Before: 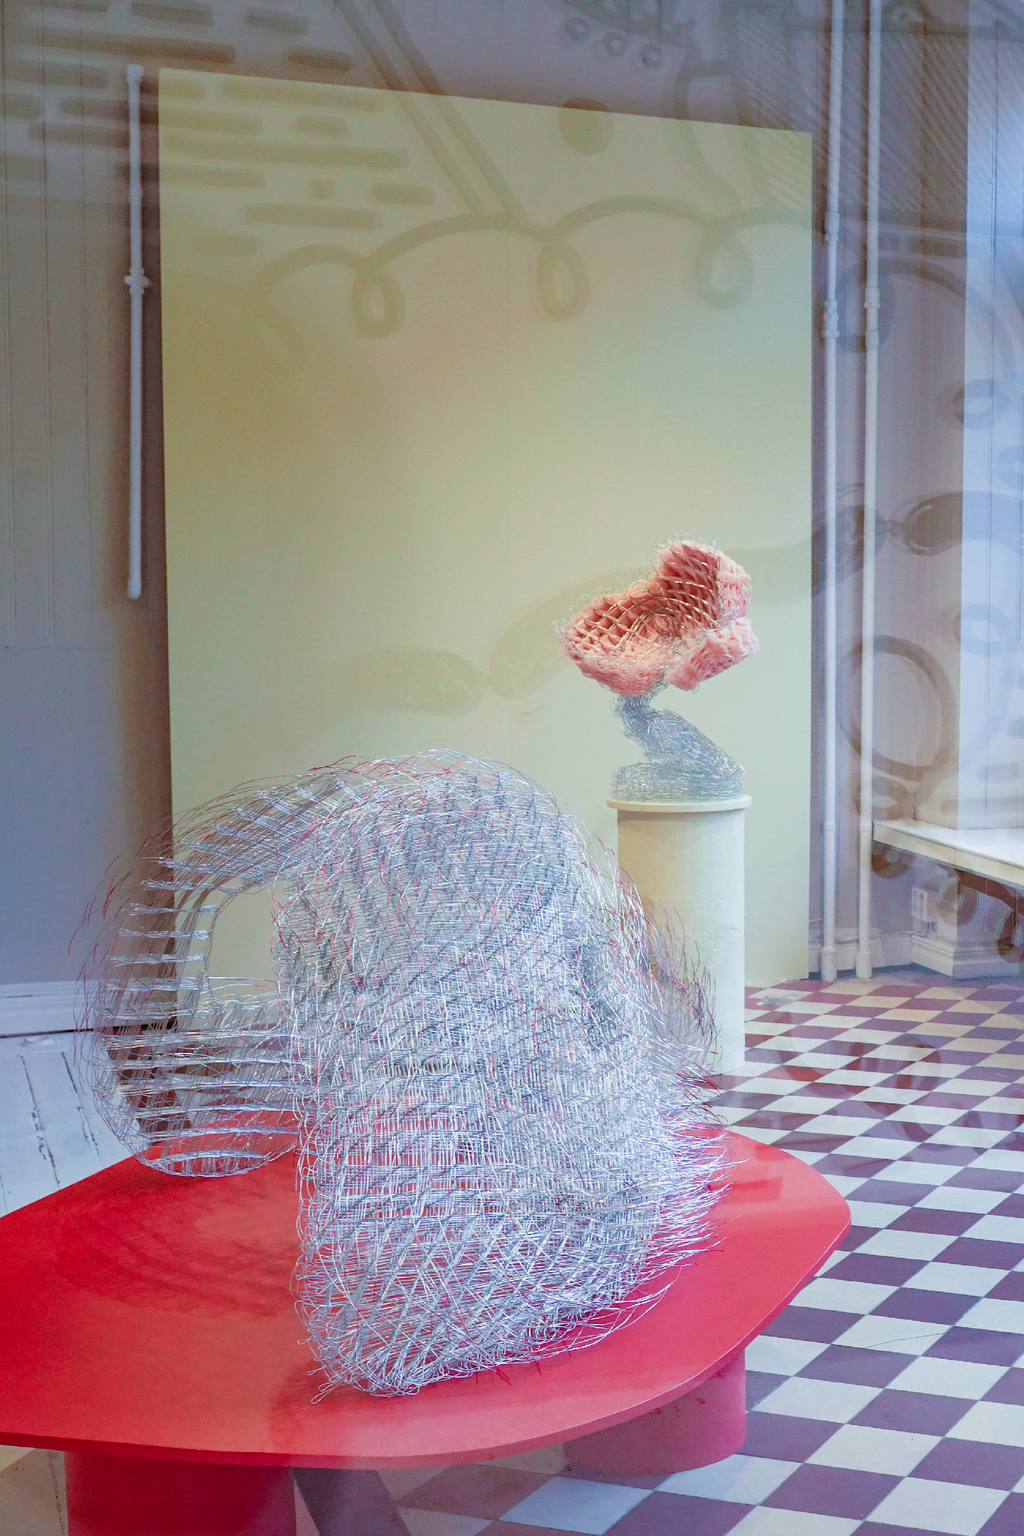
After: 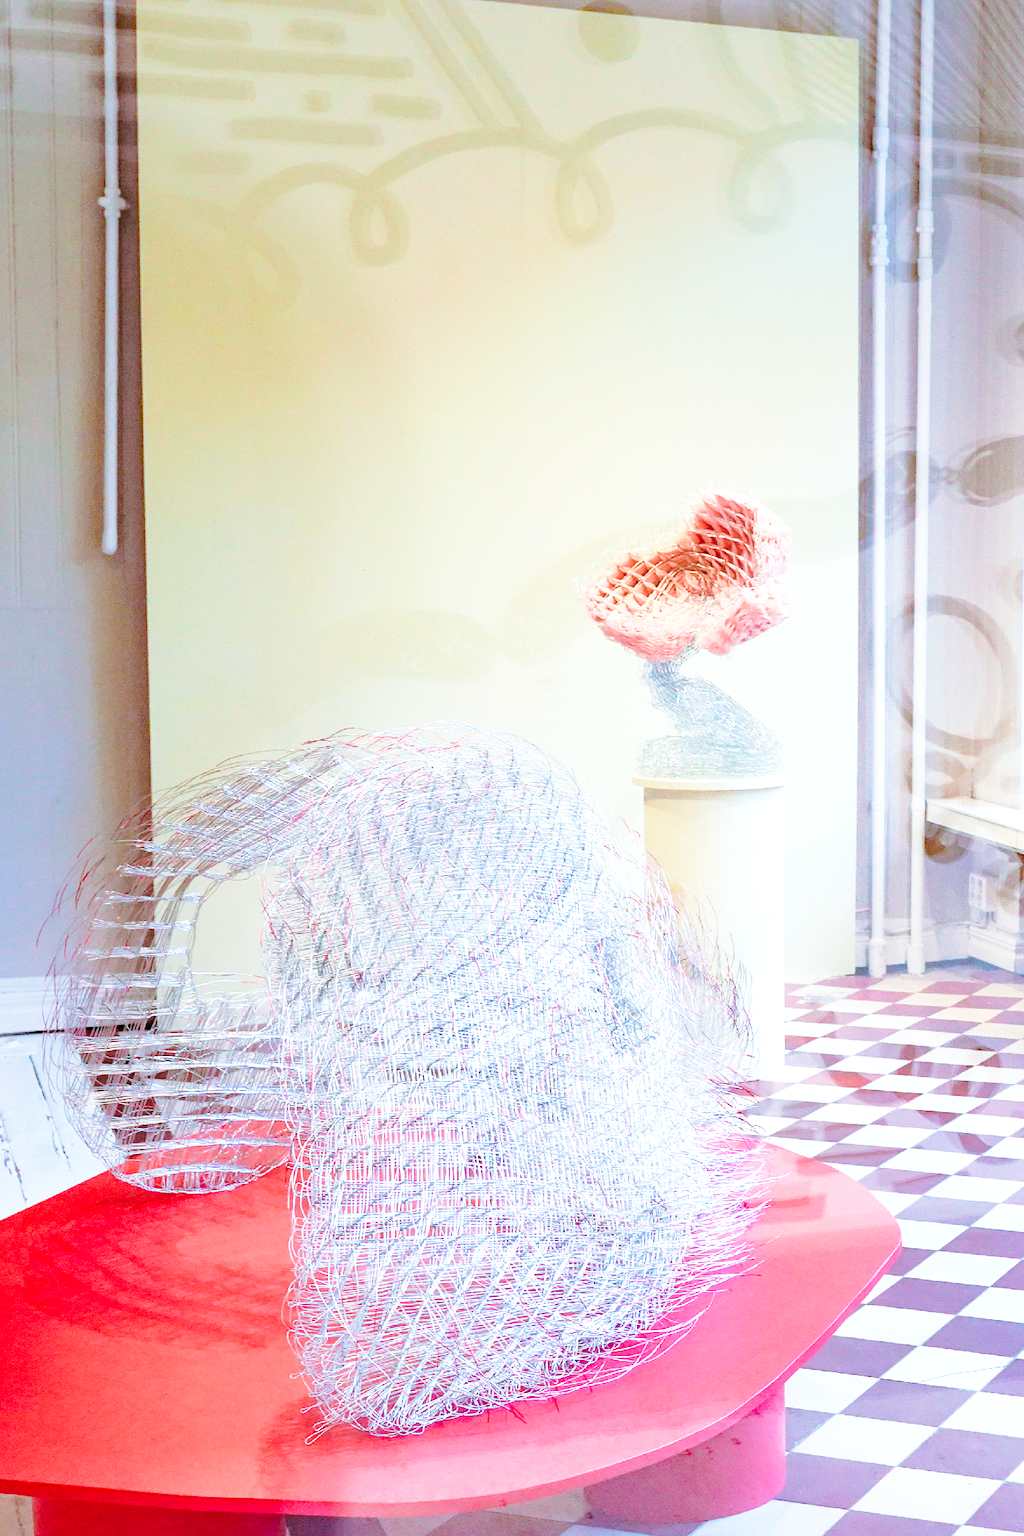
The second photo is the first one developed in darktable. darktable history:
base curve: curves: ch0 [(0, 0) (0.028, 0.03) (0.121, 0.232) (0.46, 0.748) (0.859, 0.968) (1, 1)], preserve colors none
crop: left 3.451%, top 6.38%, right 6.047%, bottom 3.183%
exposure: black level correction 0.001, exposure 0.5 EV, compensate highlight preservation false
shadows and highlights: shadows 12.17, white point adjustment 1.28, highlights -0.369, soften with gaussian
